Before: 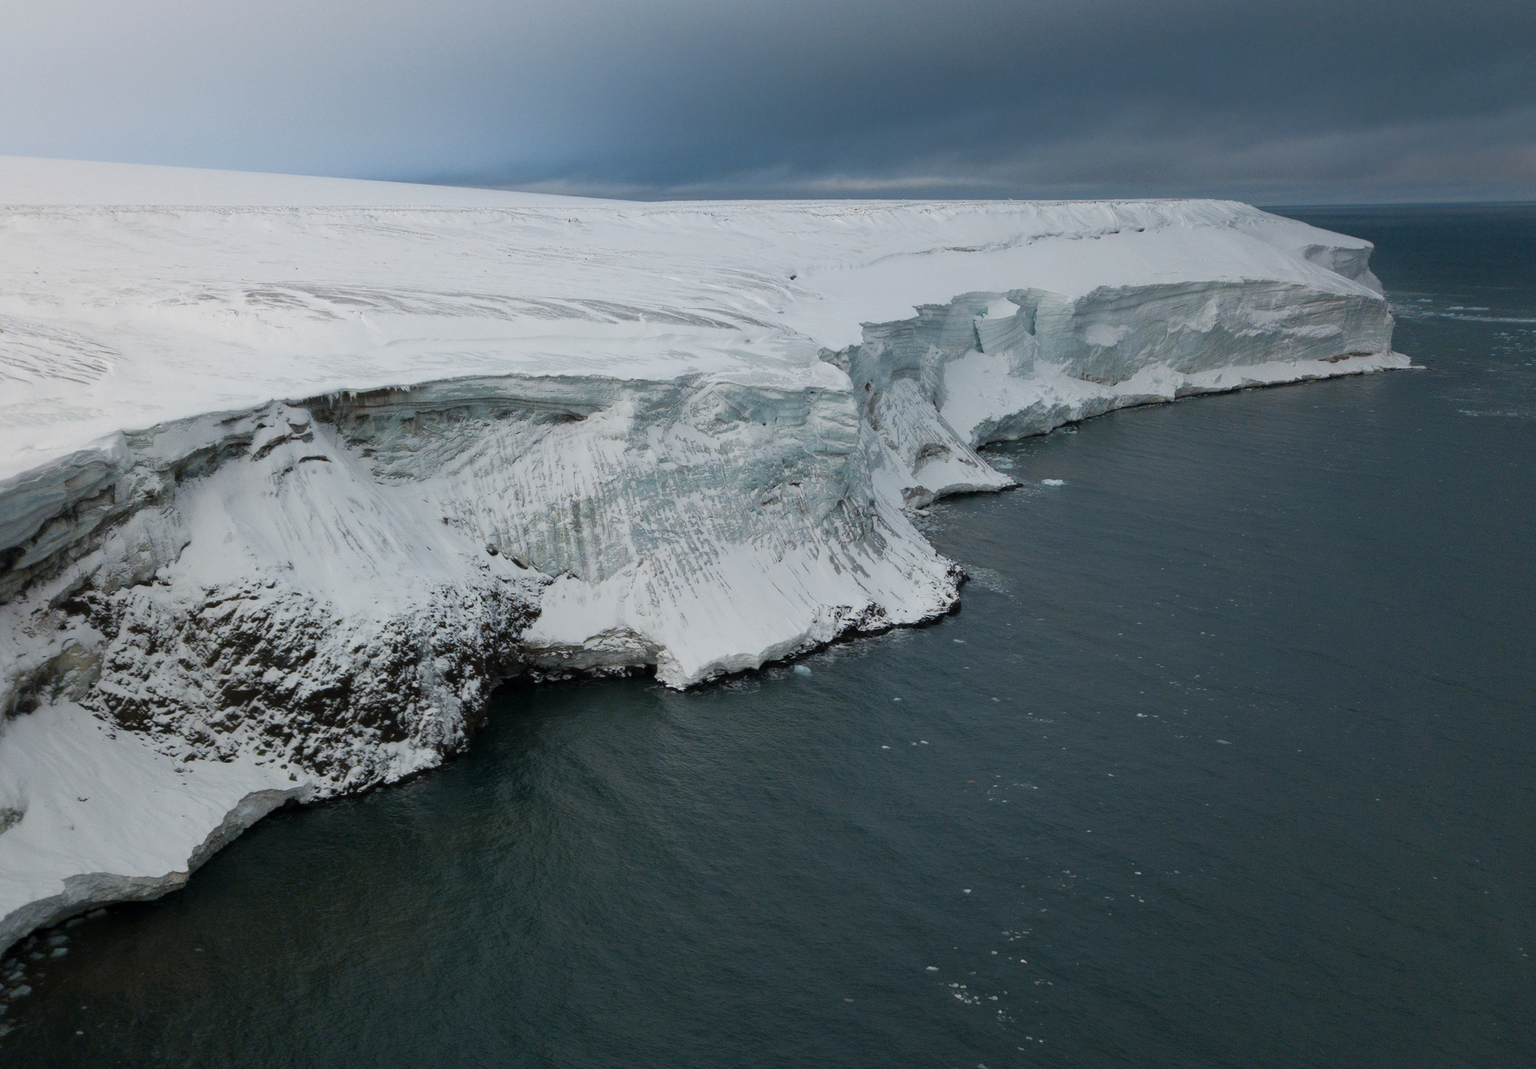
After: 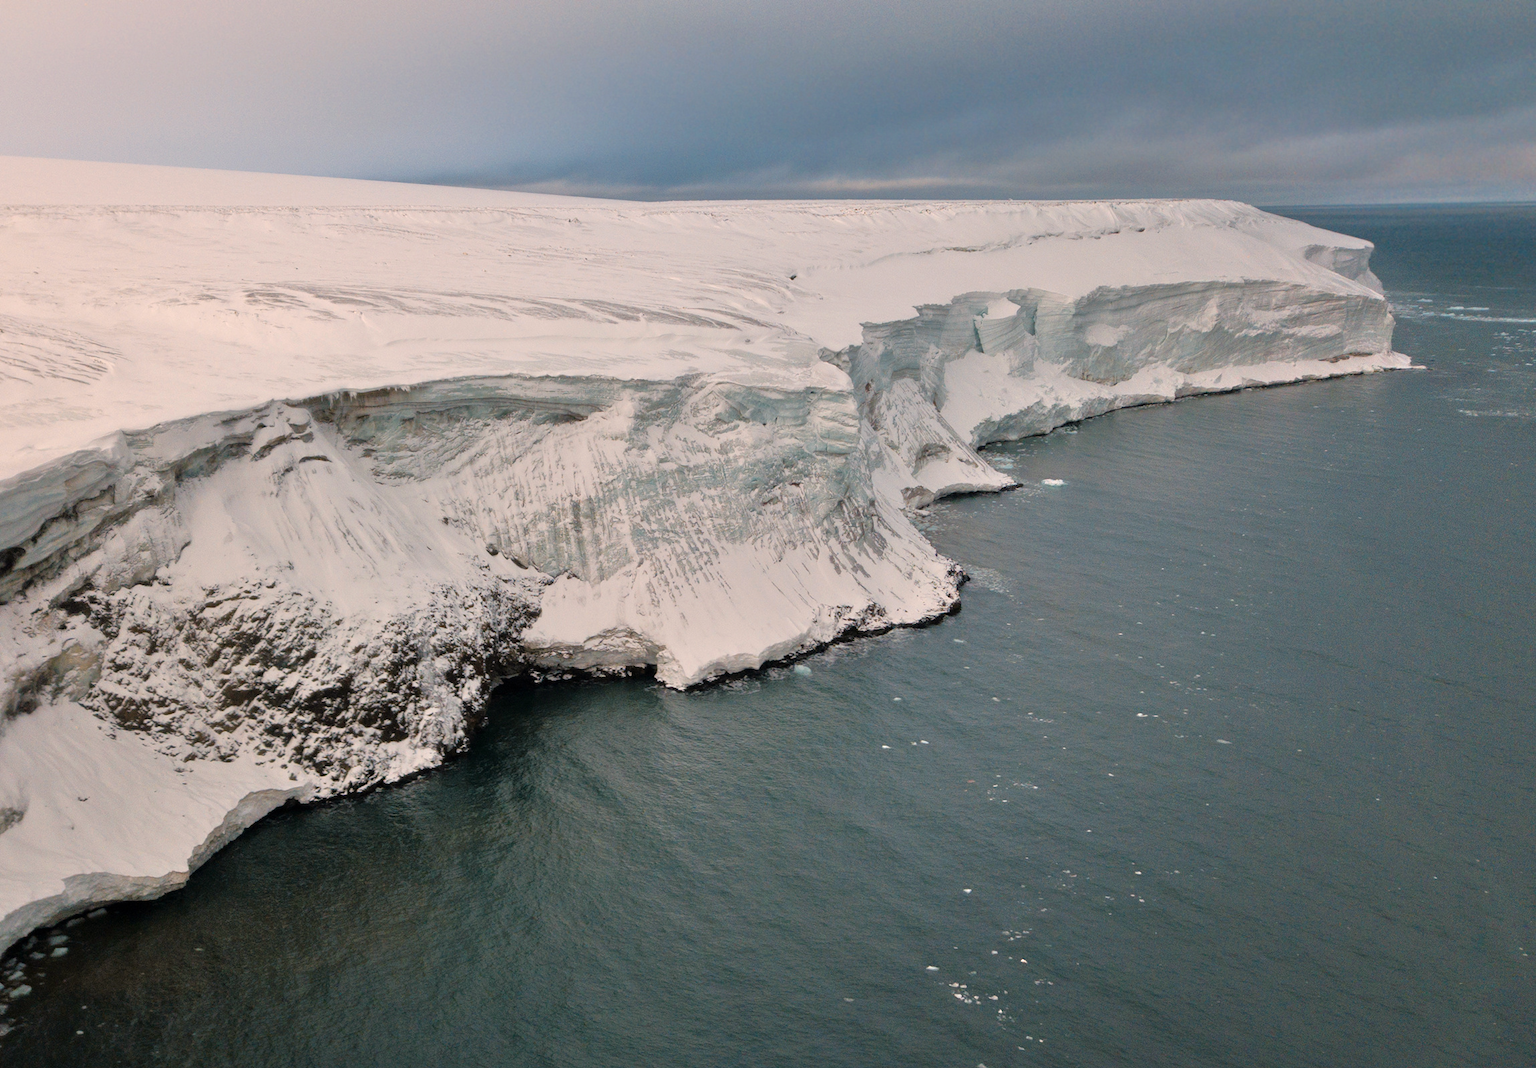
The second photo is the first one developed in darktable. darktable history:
tone equalizer: -7 EV 0.15 EV, -6 EV 0.6 EV, -5 EV 1.15 EV, -4 EV 1.33 EV, -3 EV 1.15 EV, -2 EV 0.6 EV, -1 EV 0.15 EV, mask exposure compensation -0.5 EV
white balance: red 1.127, blue 0.943
